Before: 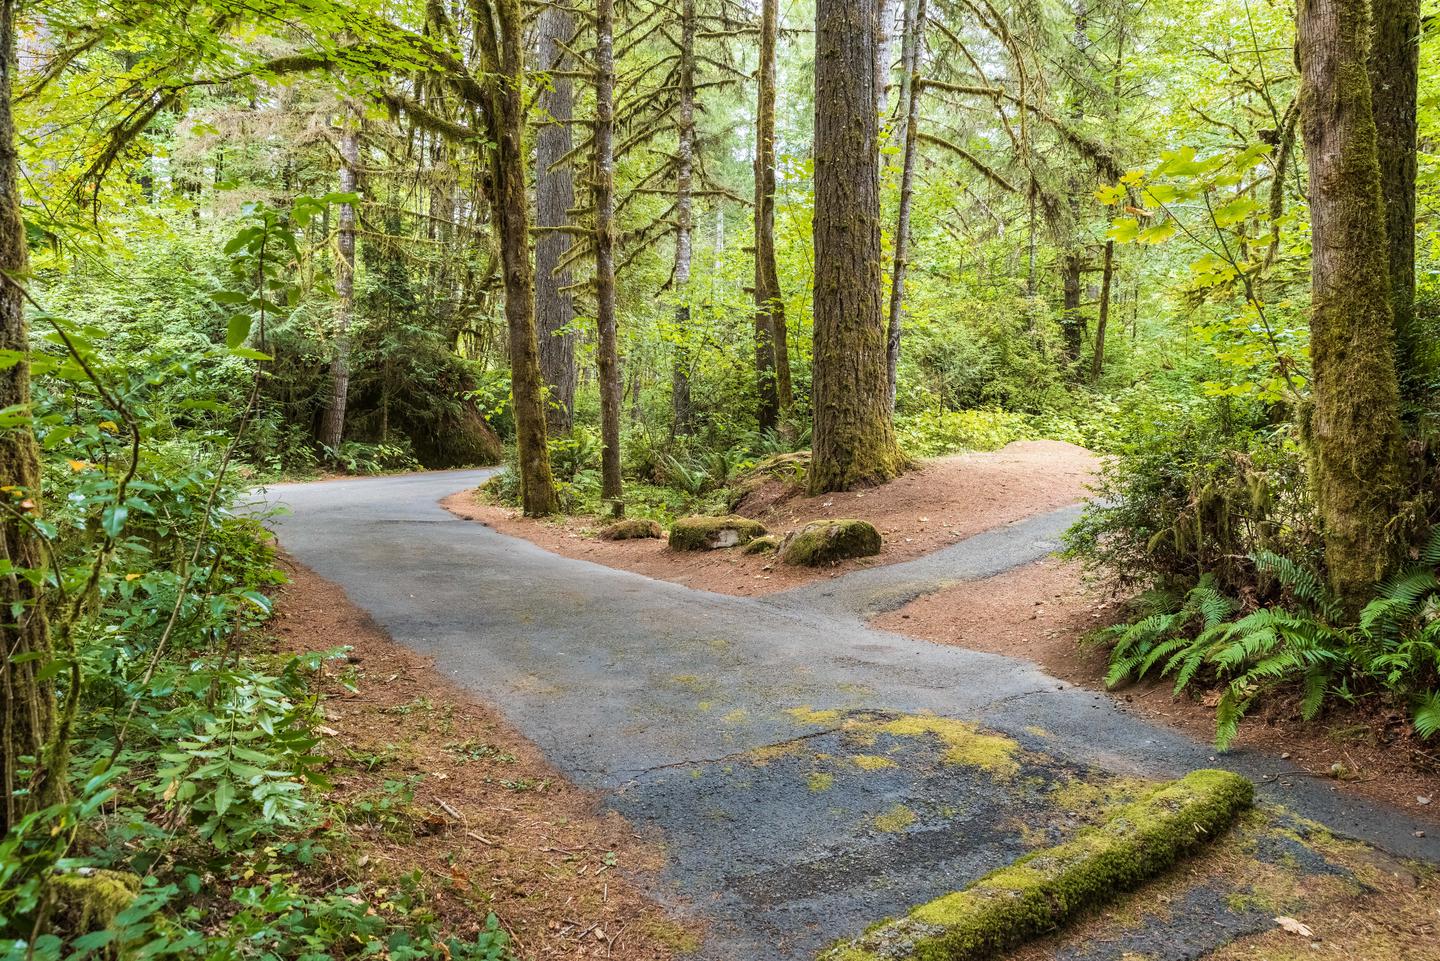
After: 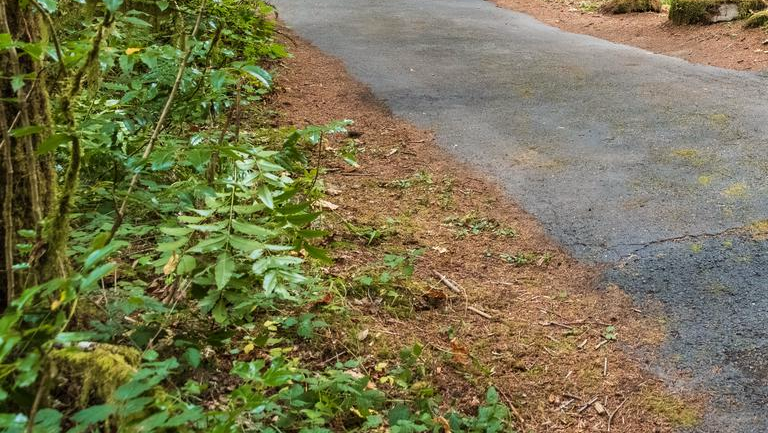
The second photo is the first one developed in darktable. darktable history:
crop and rotate: top 54.778%, right 46.61%, bottom 0.159%
rotate and perspective: automatic cropping original format, crop left 0, crop top 0
white balance: red 1.009, blue 0.985
